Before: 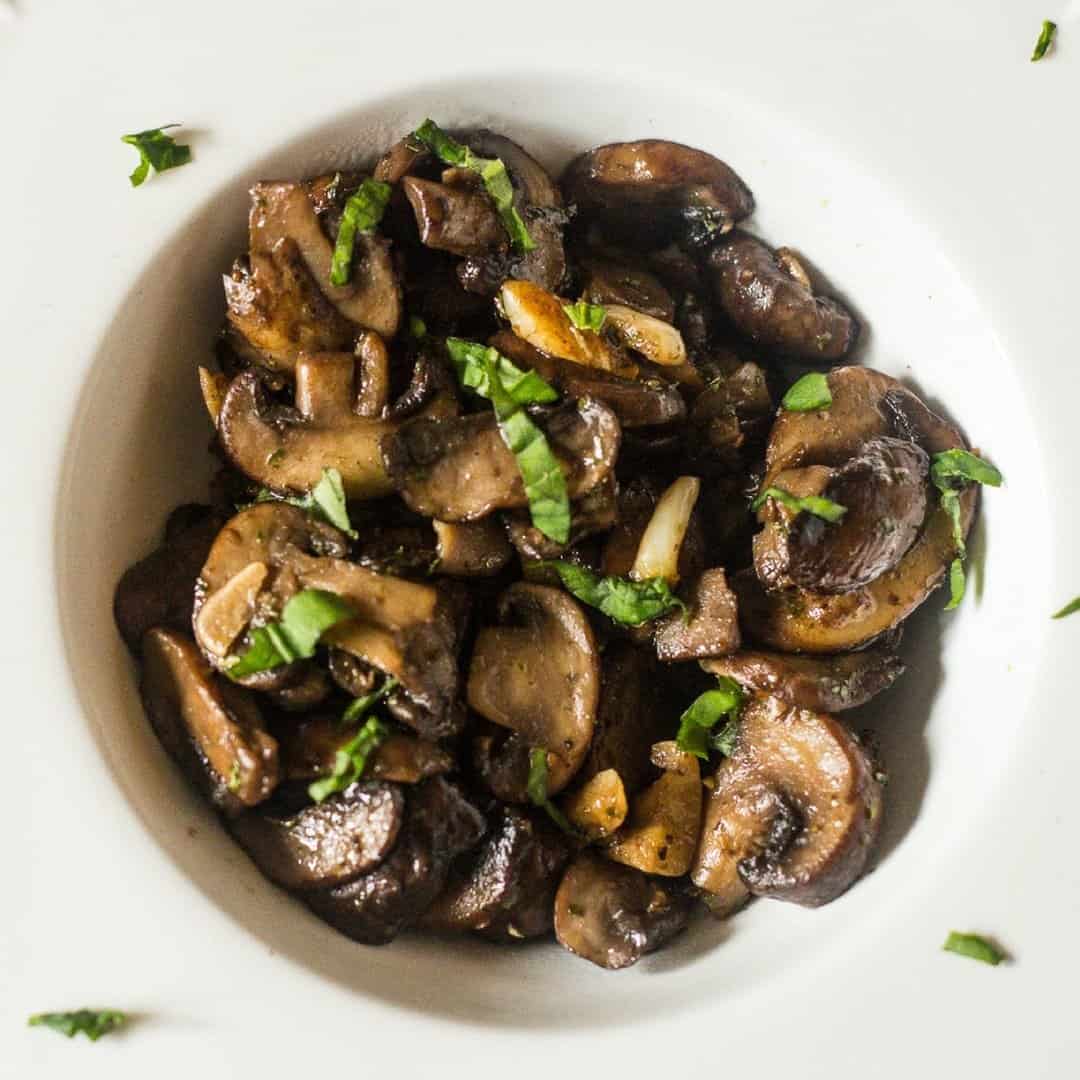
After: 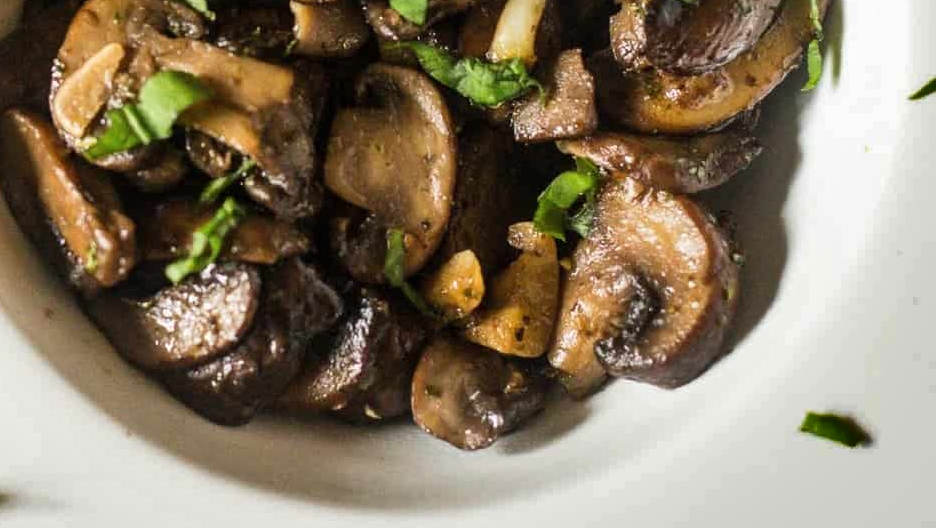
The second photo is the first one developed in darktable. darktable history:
shadows and highlights: shadows 30.63, highlights -63.22, shadows color adjustment 98%, highlights color adjustment 58.61%, soften with gaussian
crop and rotate: left 13.306%, top 48.129%, bottom 2.928%
